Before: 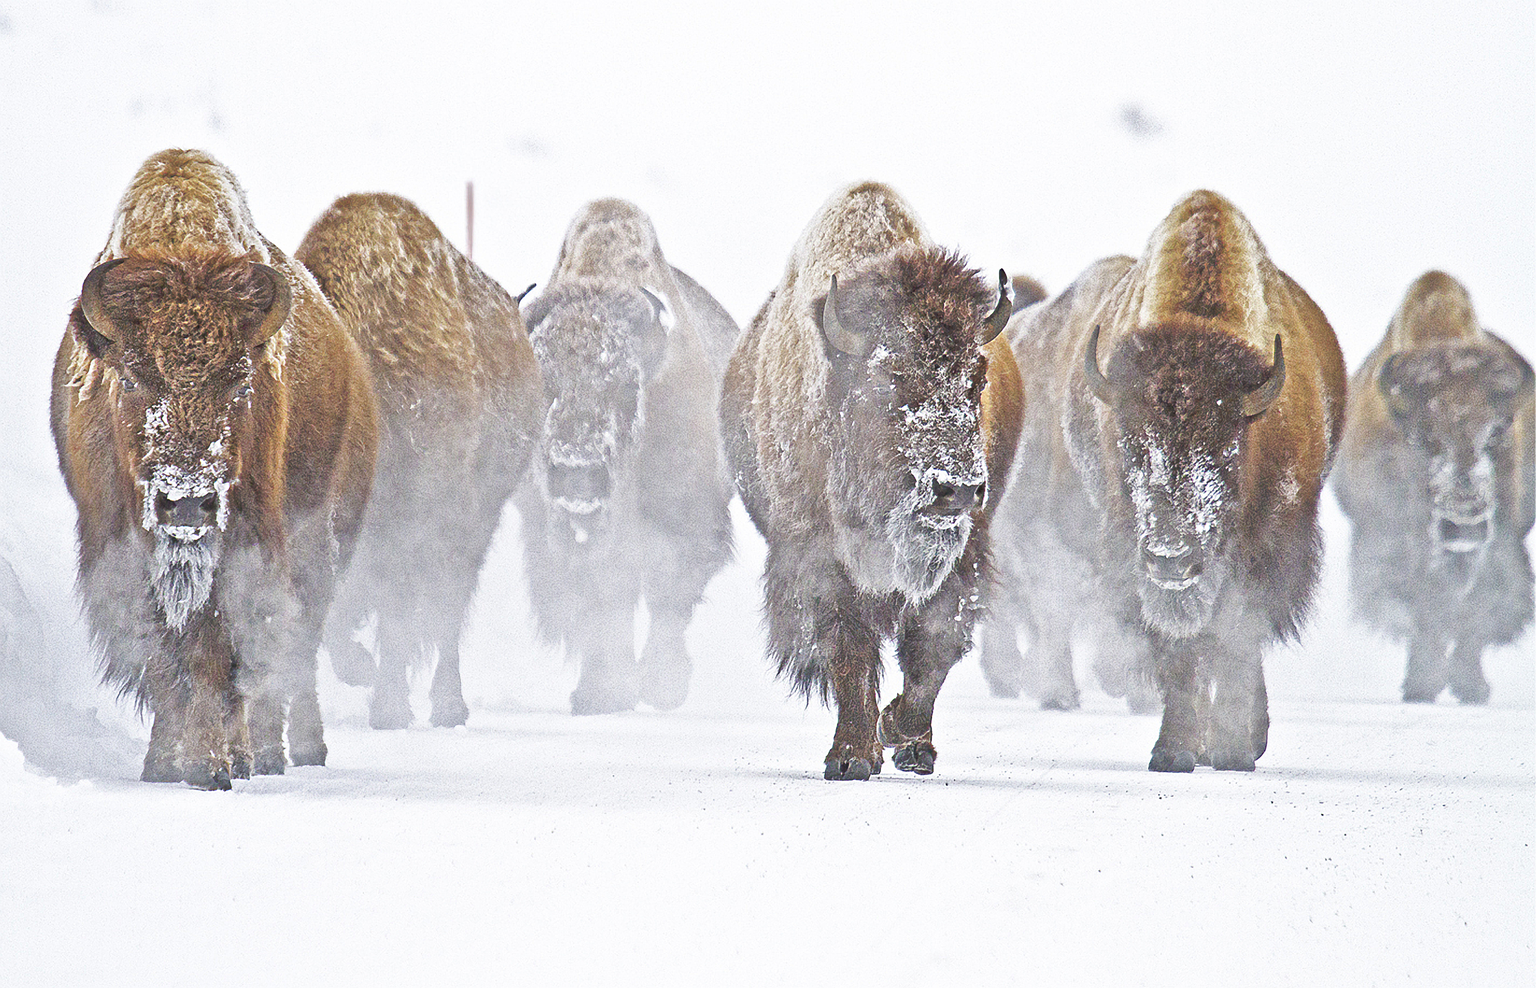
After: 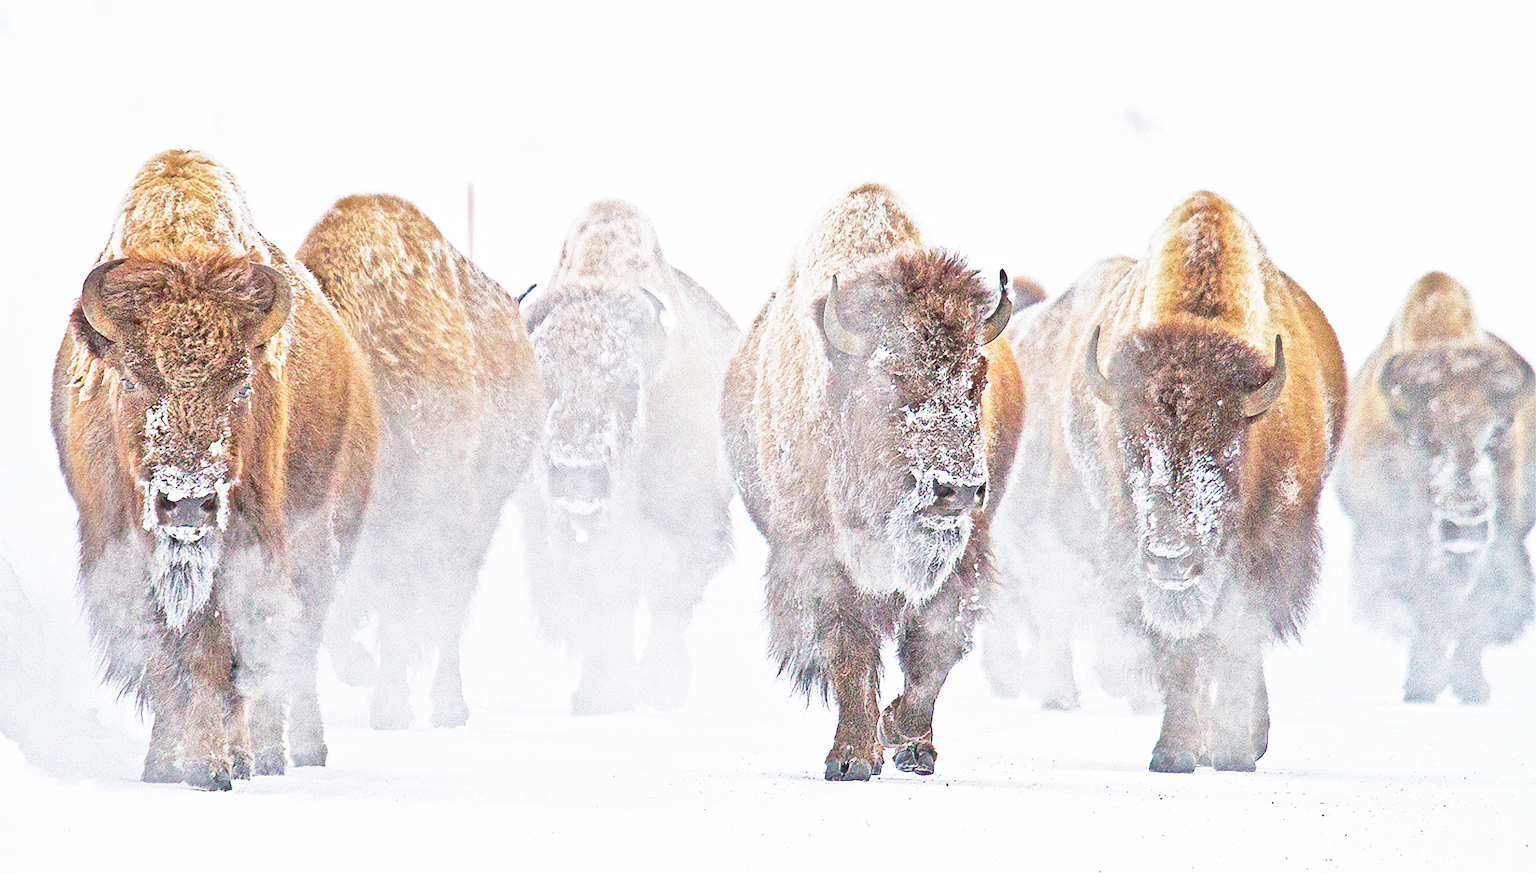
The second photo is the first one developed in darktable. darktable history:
crop and rotate: top 0%, bottom 11.585%
base curve: curves: ch0 [(0, 0) (0.028, 0.03) (0.121, 0.232) (0.46, 0.748) (0.859, 0.968) (1, 1)], preserve colors none
